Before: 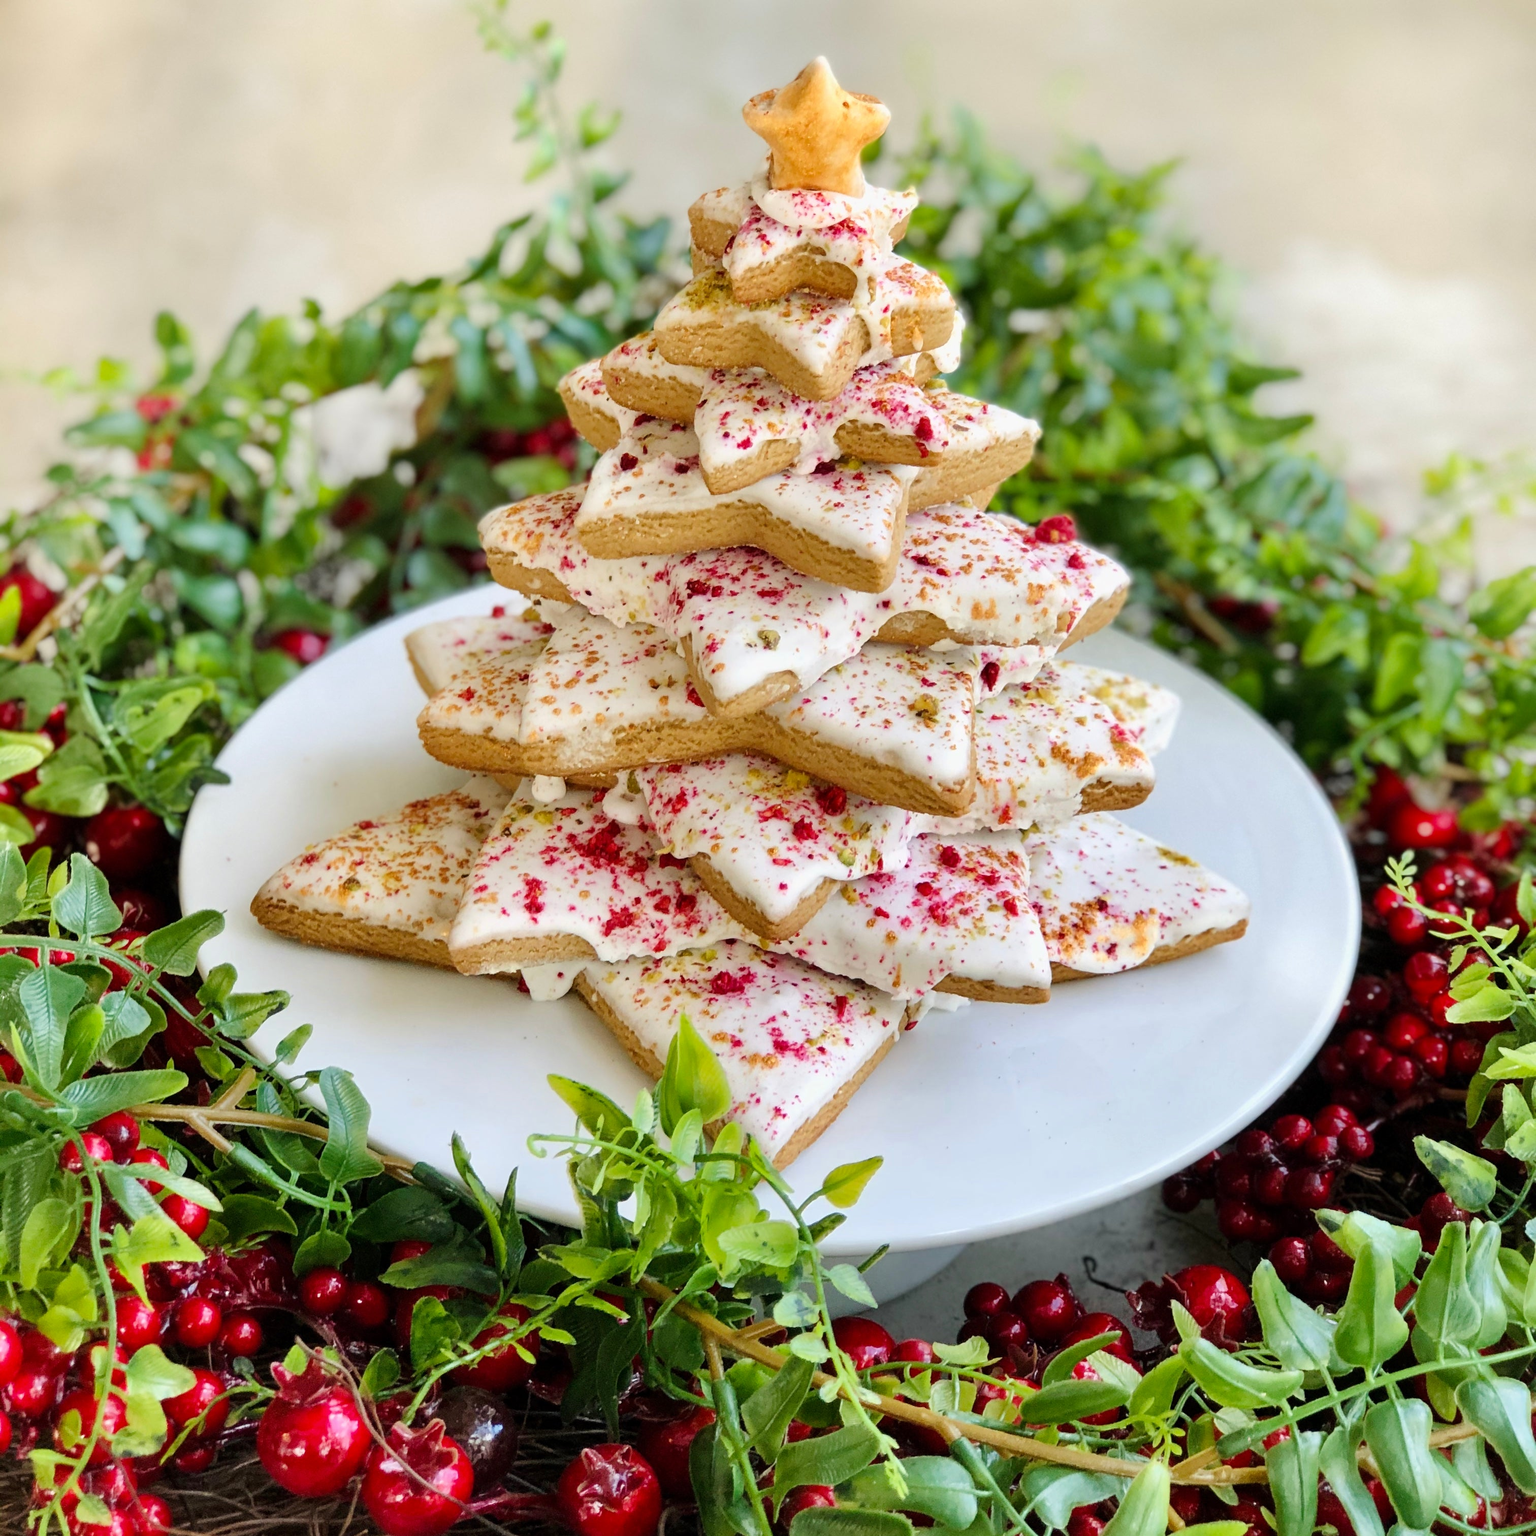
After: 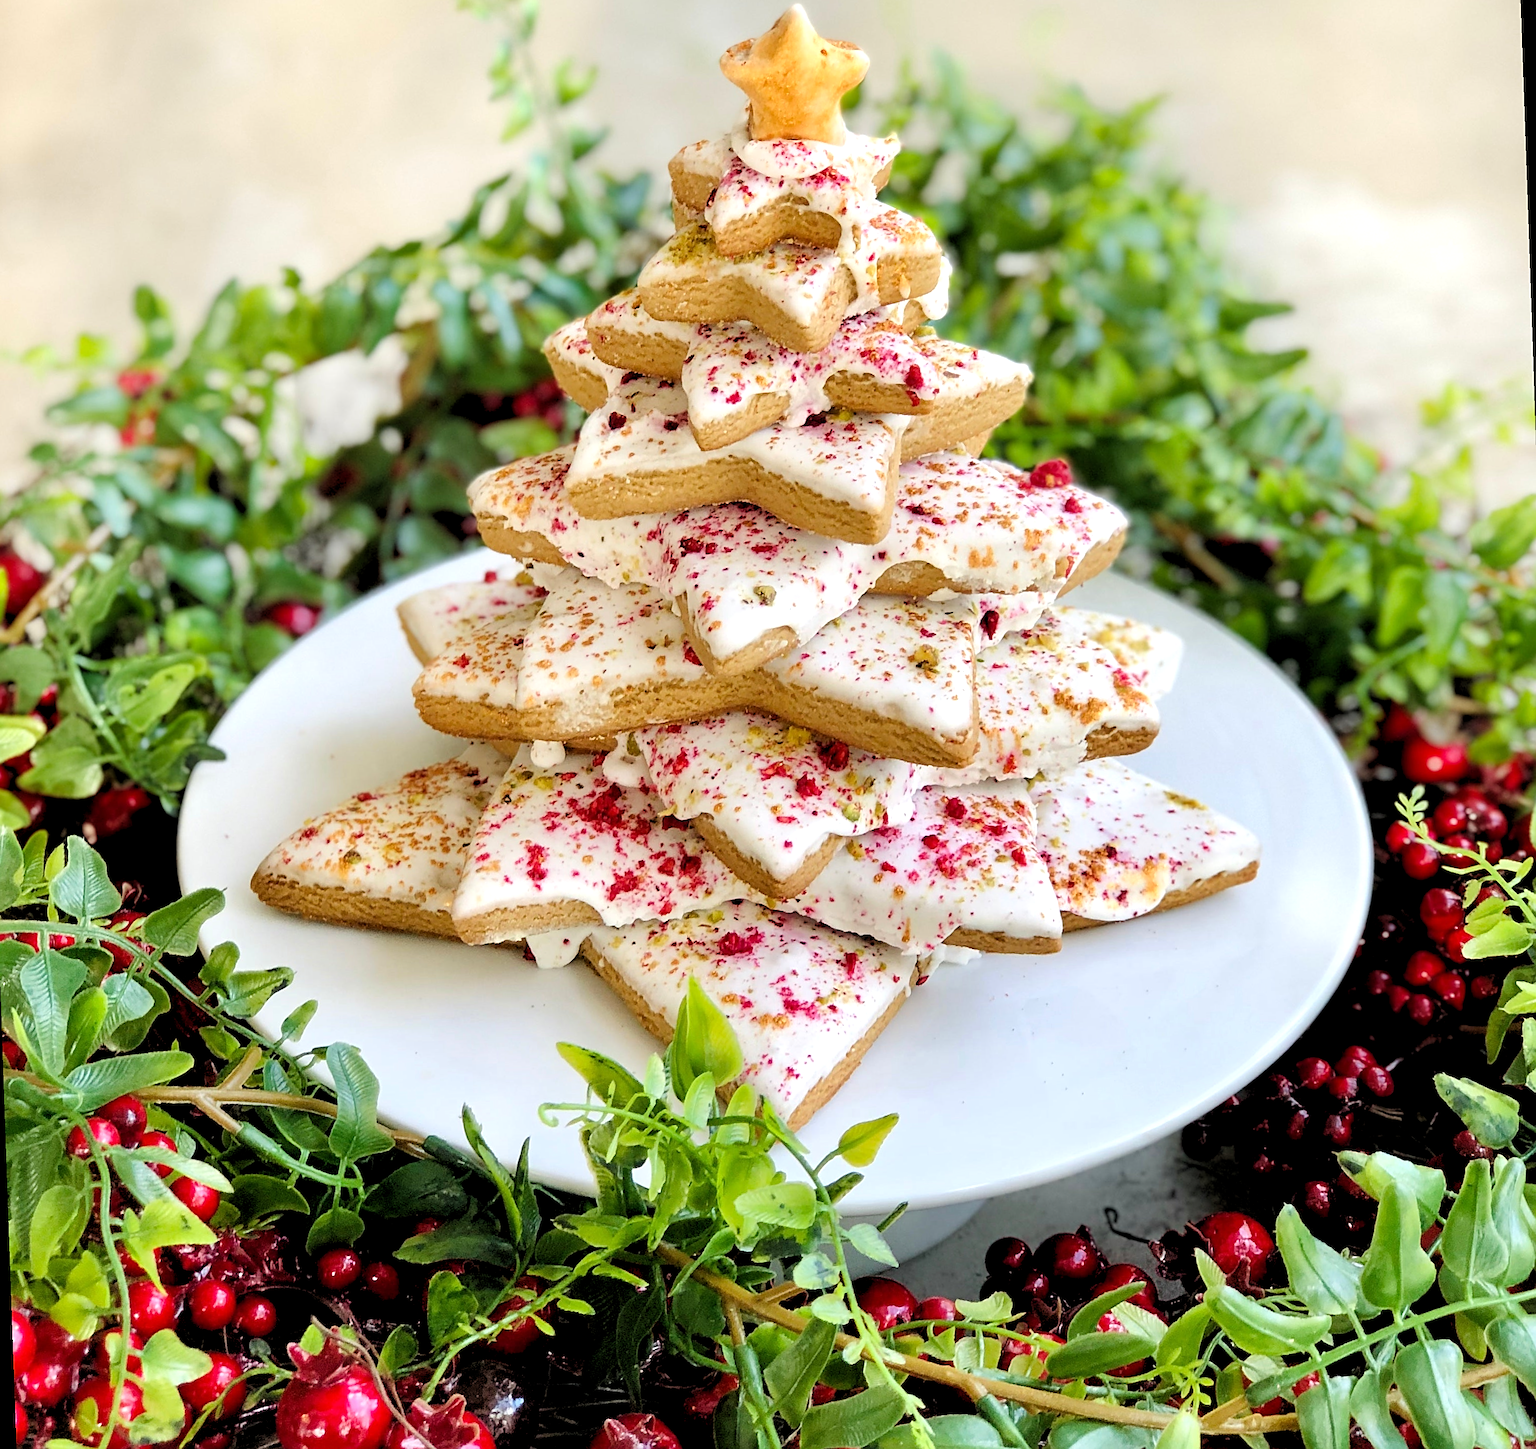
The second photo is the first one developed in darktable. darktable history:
rgb levels: levels [[0.01, 0.419, 0.839], [0, 0.5, 1], [0, 0.5, 1]]
rotate and perspective: rotation -2°, crop left 0.022, crop right 0.978, crop top 0.049, crop bottom 0.951
sharpen: on, module defaults
